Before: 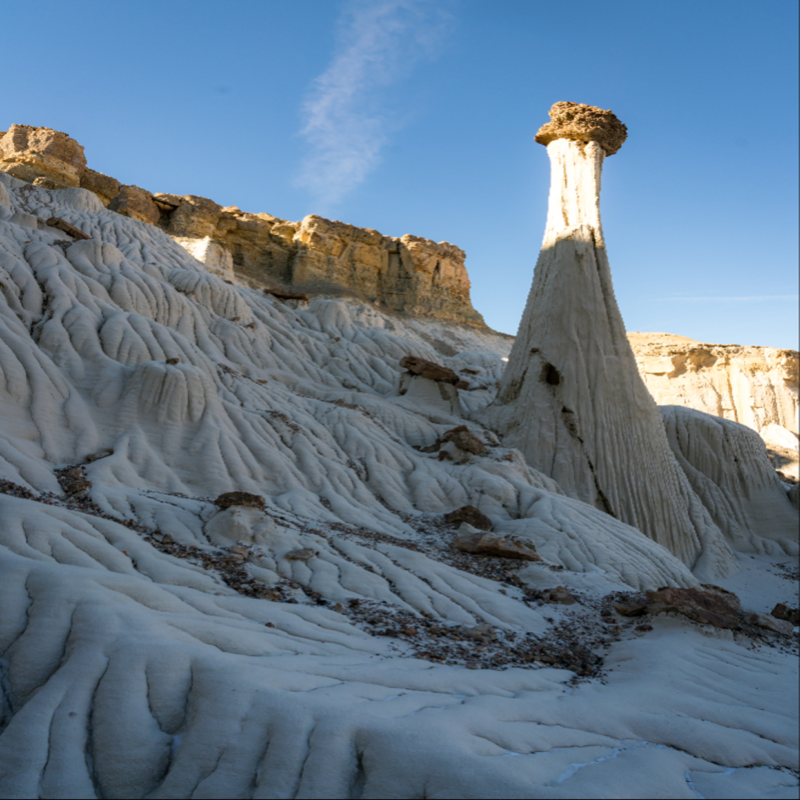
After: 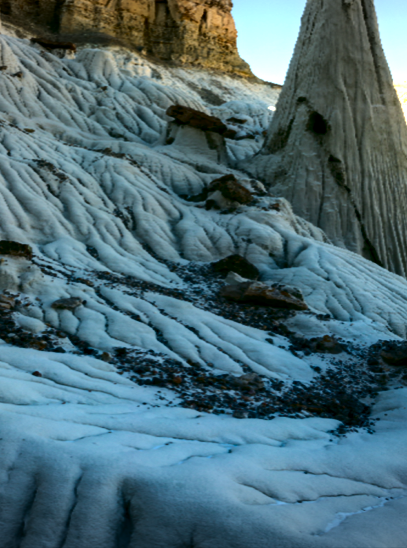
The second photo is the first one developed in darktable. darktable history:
vignetting: fall-off start 97.68%, fall-off radius 99.15%, width/height ratio 1.364
crop and rotate: left 29.213%, top 31.434%, right 19.806%
exposure: exposure 0.602 EV, compensate exposure bias true, compensate highlight preservation false
color balance rgb: global offset › luminance -0.316%, global offset › chroma 0.105%, global offset › hue 165.05°, perceptual saturation grading › global saturation 25.033%, perceptual brilliance grading › highlights 17.915%, perceptual brilliance grading › mid-tones 31.795%, perceptual brilliance grading › shadows -31.472%, global vibrance 20%
color correction: highlights a* -4.82, highlights b* 5.04, saturation 0.972
contrast equalizer: octaves 7, y [[0.5 ×6], [0.5 ×6], [0.5 ×6], [0 ×6], [0, 0, 0, 0.581, 0.011, 0]]
contrast brightness saturation: contrast 0.133, brightness -0.22, saturation 0.149
